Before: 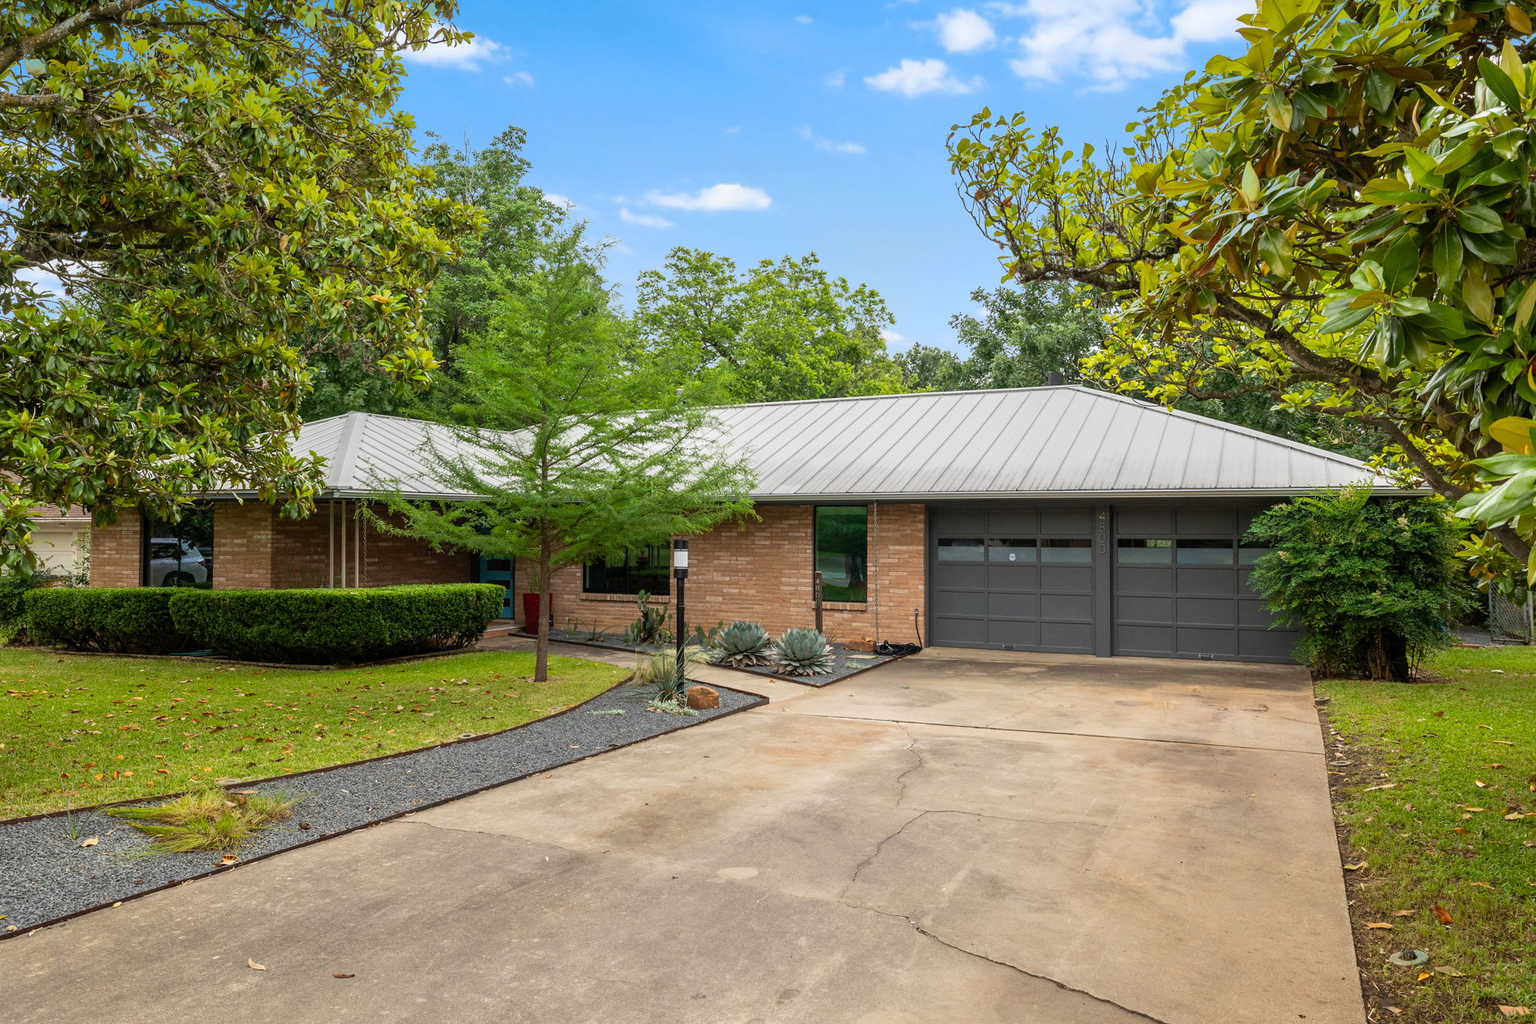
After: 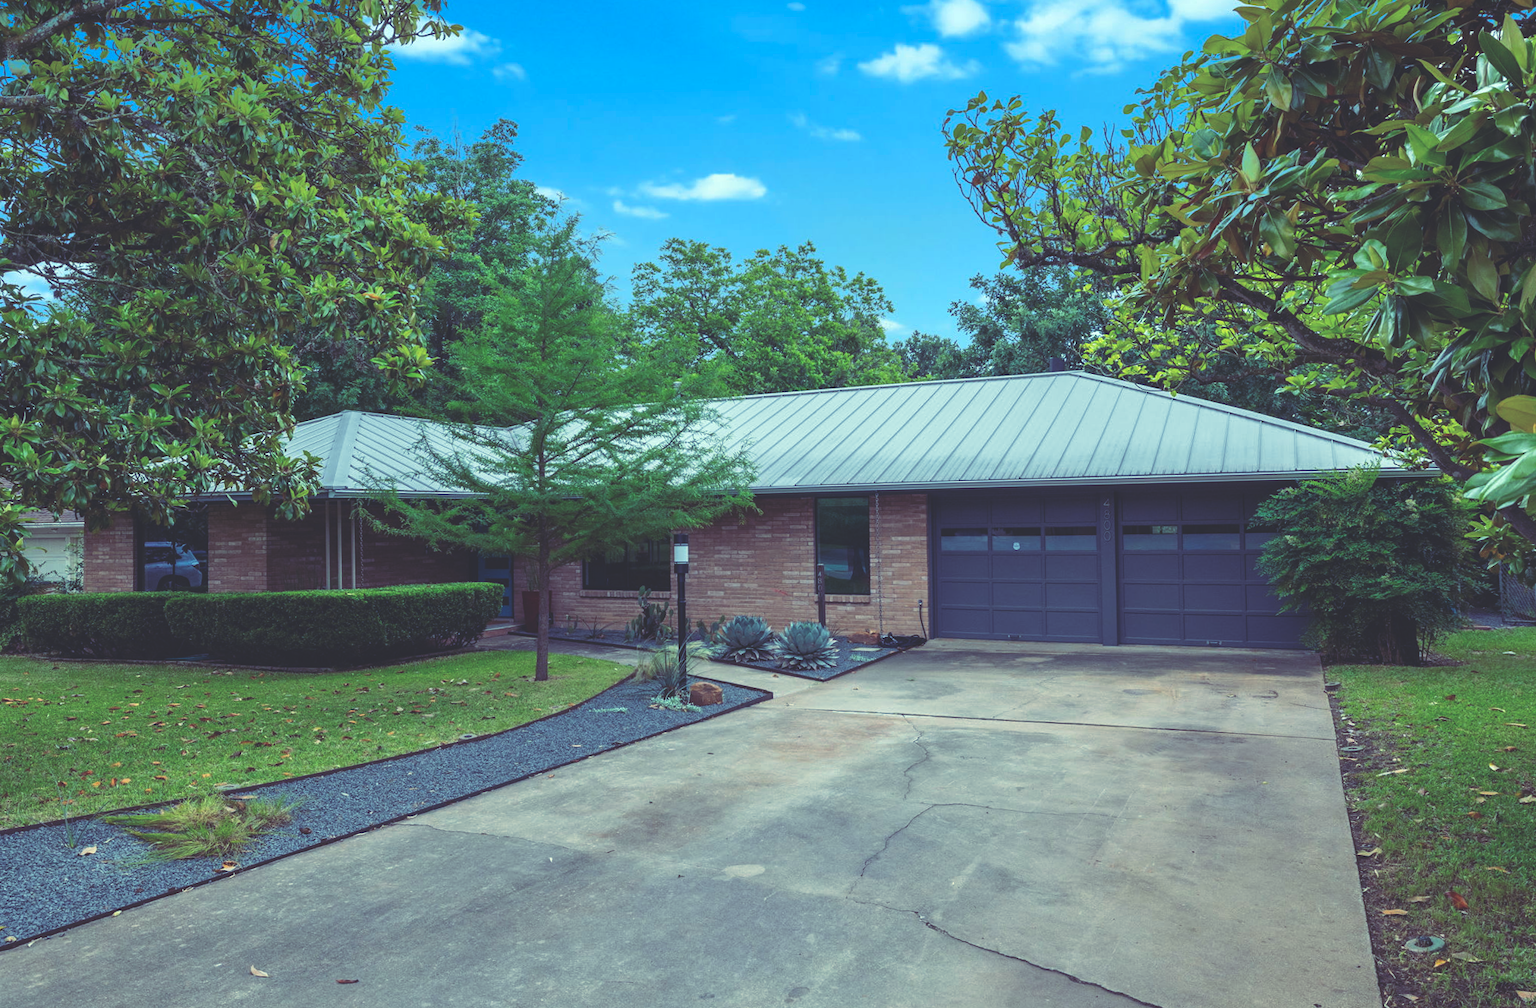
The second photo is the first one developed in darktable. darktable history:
rotate and perspective: rotation -1°, crop left 0.011, crop right 0.989, crop top 0.025, crop bottom 0.975
rgb curve: curves: ch0 [(0, 0.186) (0.314, 0.284) (0.576, 0.466) (0.805, 0.691) (0.936, 0.886)]; ch1 [(0, 0.186) (0.314, 0.284) (0.581, 0.534) (0.771, 0.746) (0.936, 0.958)]; ch2 [(0, 0.216) (0.275, 0.39) (1, 1)], mode RGB, independent channels, compensate middle gray true, preserve colors none
